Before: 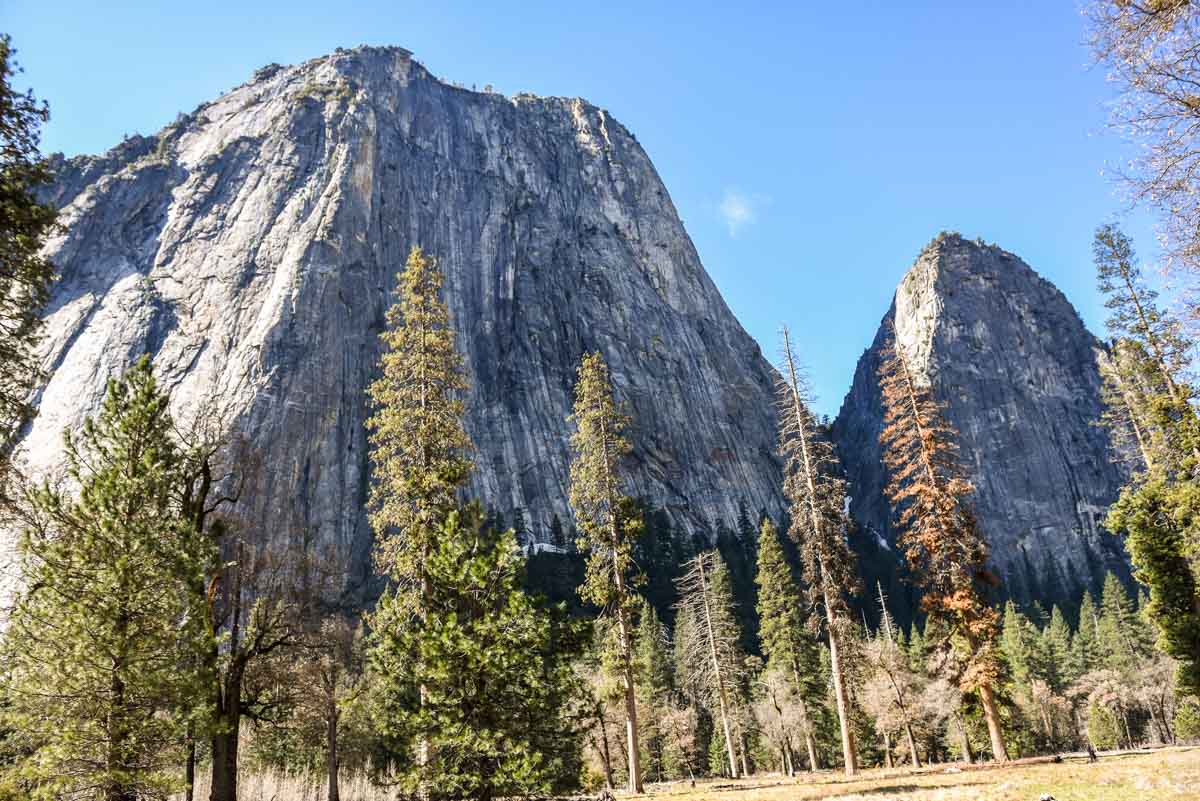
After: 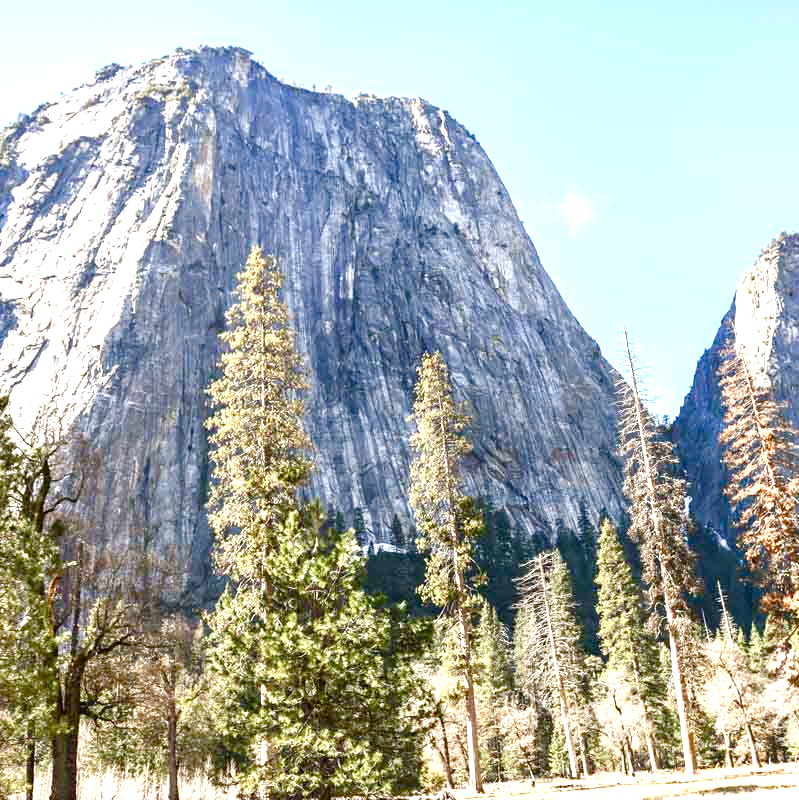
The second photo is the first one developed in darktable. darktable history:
crop and rotate: left 13.409%, right 19.924%
color balance rgb: shadows lift › chroma 1%, shadows lift › hue 113°, highlights gain › chroma 0.2%, highlights gain › hue 333°, perceptual saturation grading › global saturation 20%, perceptual saturation grading › highlights -50%, perceptual saturation grading › shadows 25%, contrast -10%
exposure: black level correction 0, exposure 1.35 EV, compensate exposure bias true, compensate highlight preservation false
